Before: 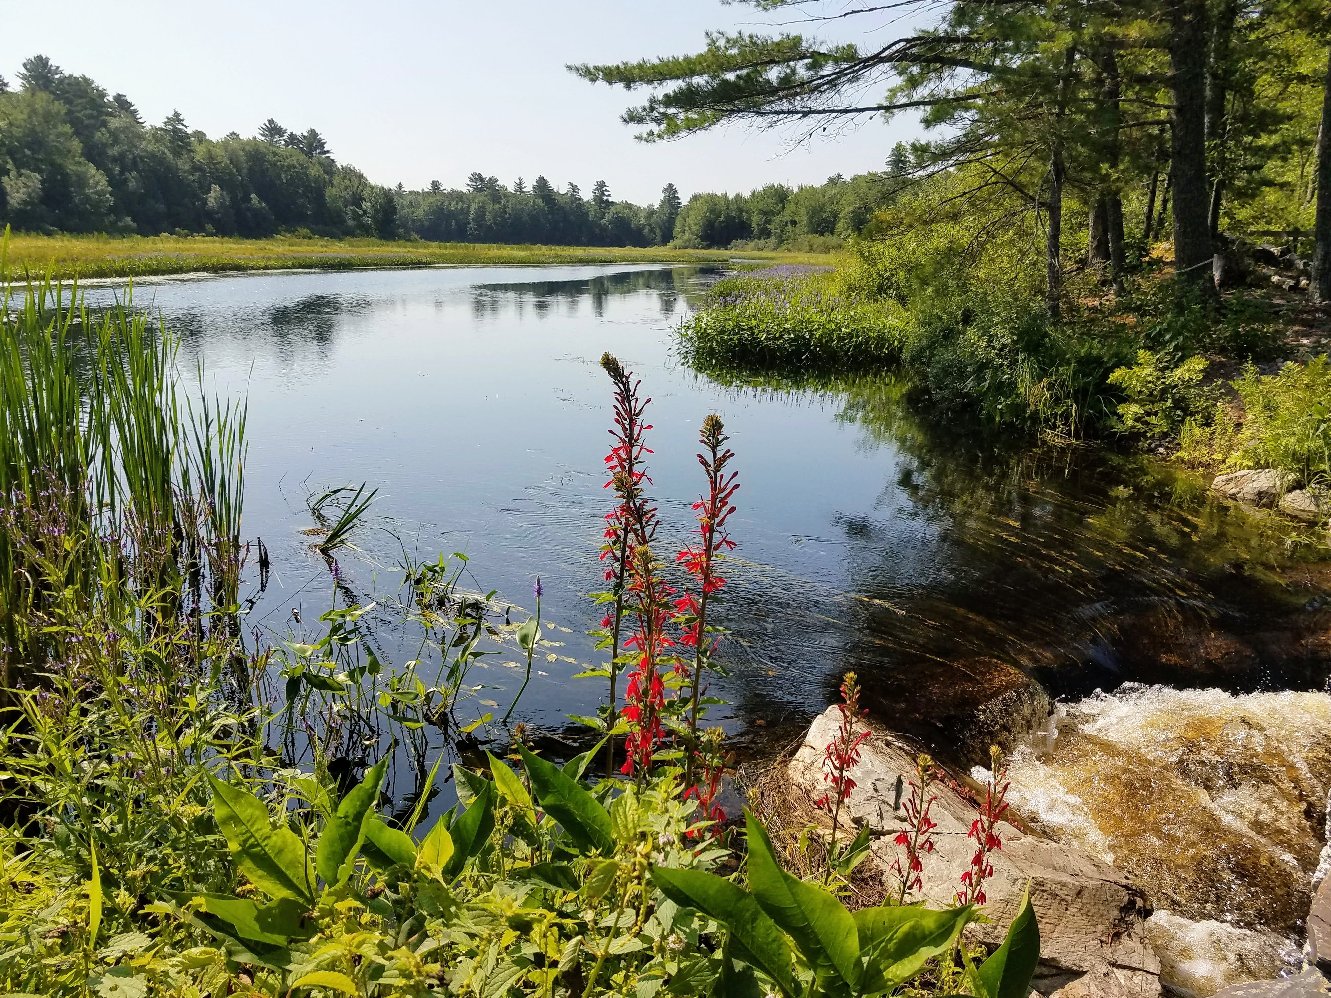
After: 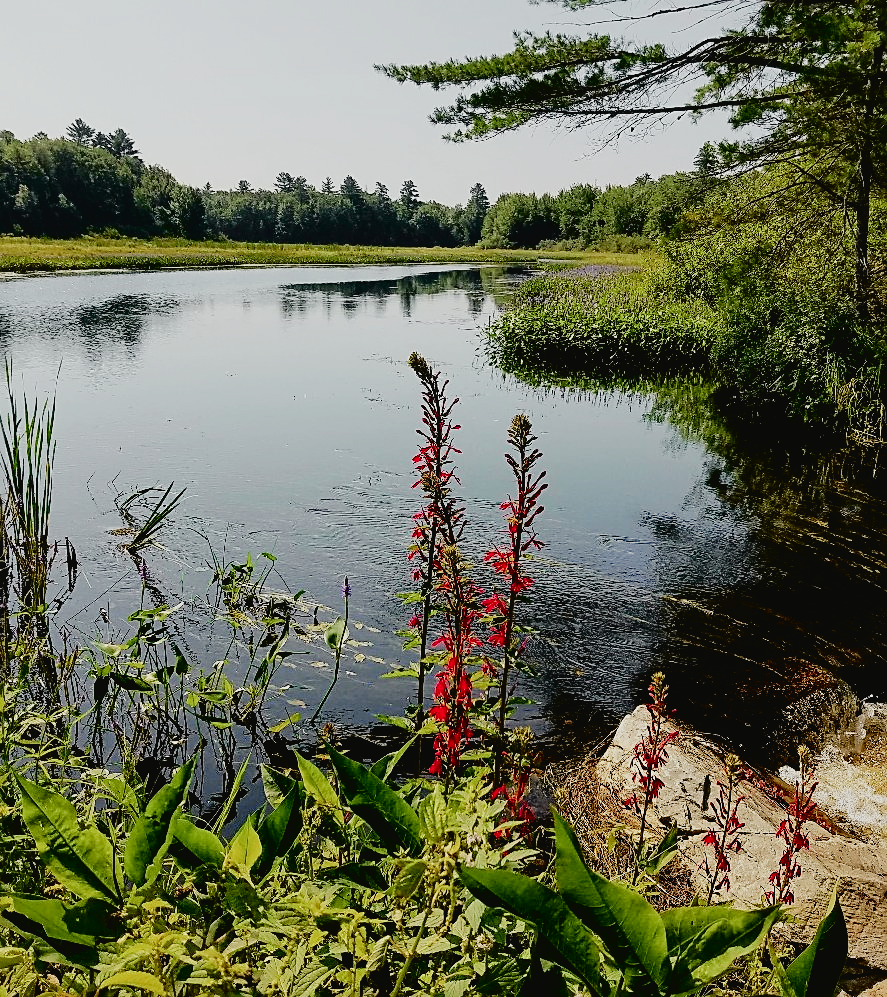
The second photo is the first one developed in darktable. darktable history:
filmic rgb: middle gray luminance 29%, black relative exposure -10.3 EV, white relative exposure 5.5 EV, threshold 6 EV, target black luminance 0%, hardness 3.95, latitude 2.04%, contrast 1.132, highlights saturation mix 5%, shadows ↔ highlights balance 15.11%, preserve chrominance no, color science v3 (2019), use custom middle-gray values true, iterations of high-quality reconstruction 0, enable highlight reconstruction true
sharpen: on, module defaults
exposure: black level correction 0.001, exposure 0.14 EV, compensate highlight preservation false
crop and rotate: left 14.436%, right 18.898%
tone curve: curves: ch0 [(0.003, 0.029) (0.037, 0.036) (0.149, 0.117) (0.297, 0.318) (0.422, 0.474) (0.531, 0.6) (0.743, 0.809) (0.889, 0.941) (1, 0.98)]; ch1 [(0, 0) (0.305, 0.325) (0.453, 0.437) (0.482, 0.479) (0.501, 0.5) (0.506, 0.503) (0.564, 0.578) (0.587, 0.625) (0.666, 0.727) (1, 1)]; ch2 [(0, 0) (0.323, 0.277) (0.408, 0.399) (0.45, 0.48) (0.499, 0.502) (0.512, 0.523) (0.57, 0.595) (0.653, 0.671) (0.768, 0.744) (1, 1)], color space Lab, independent channels, preserve colors none
